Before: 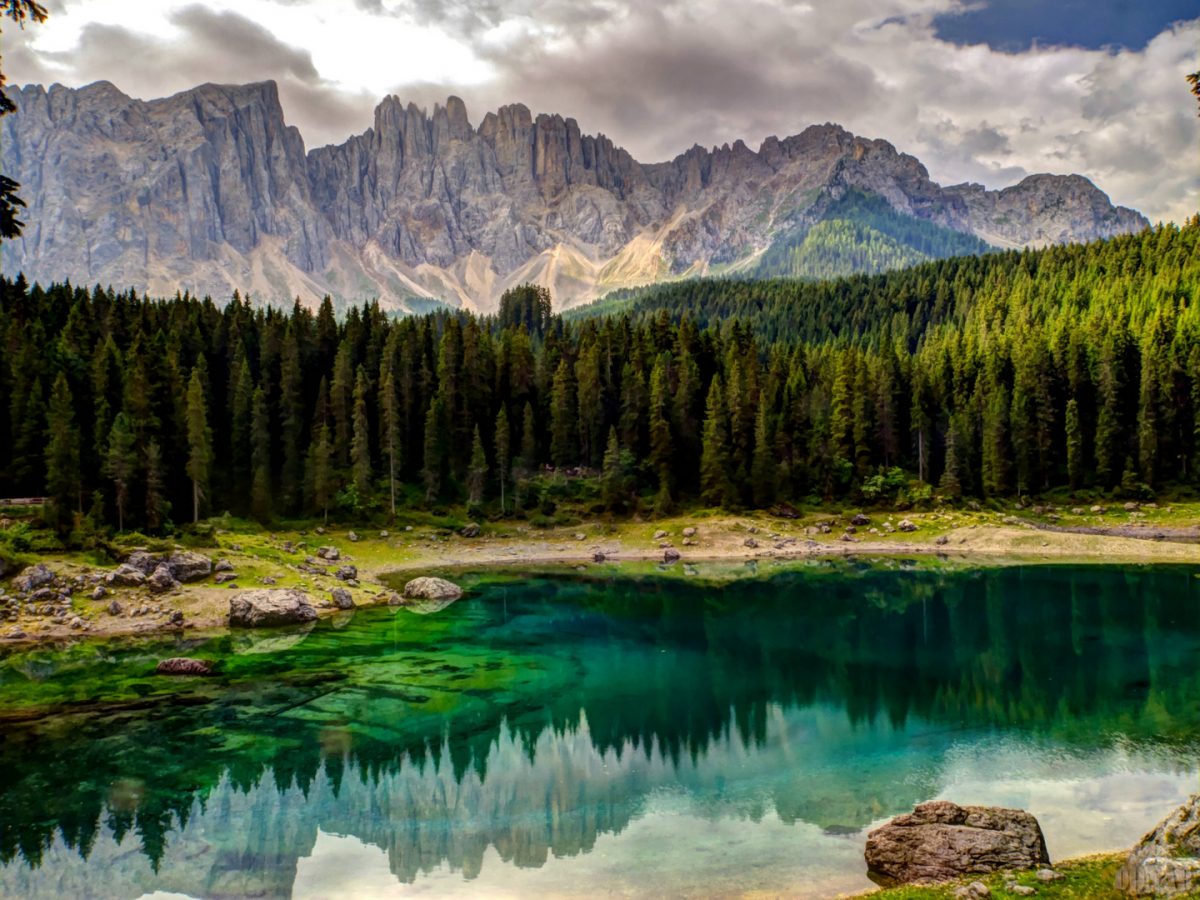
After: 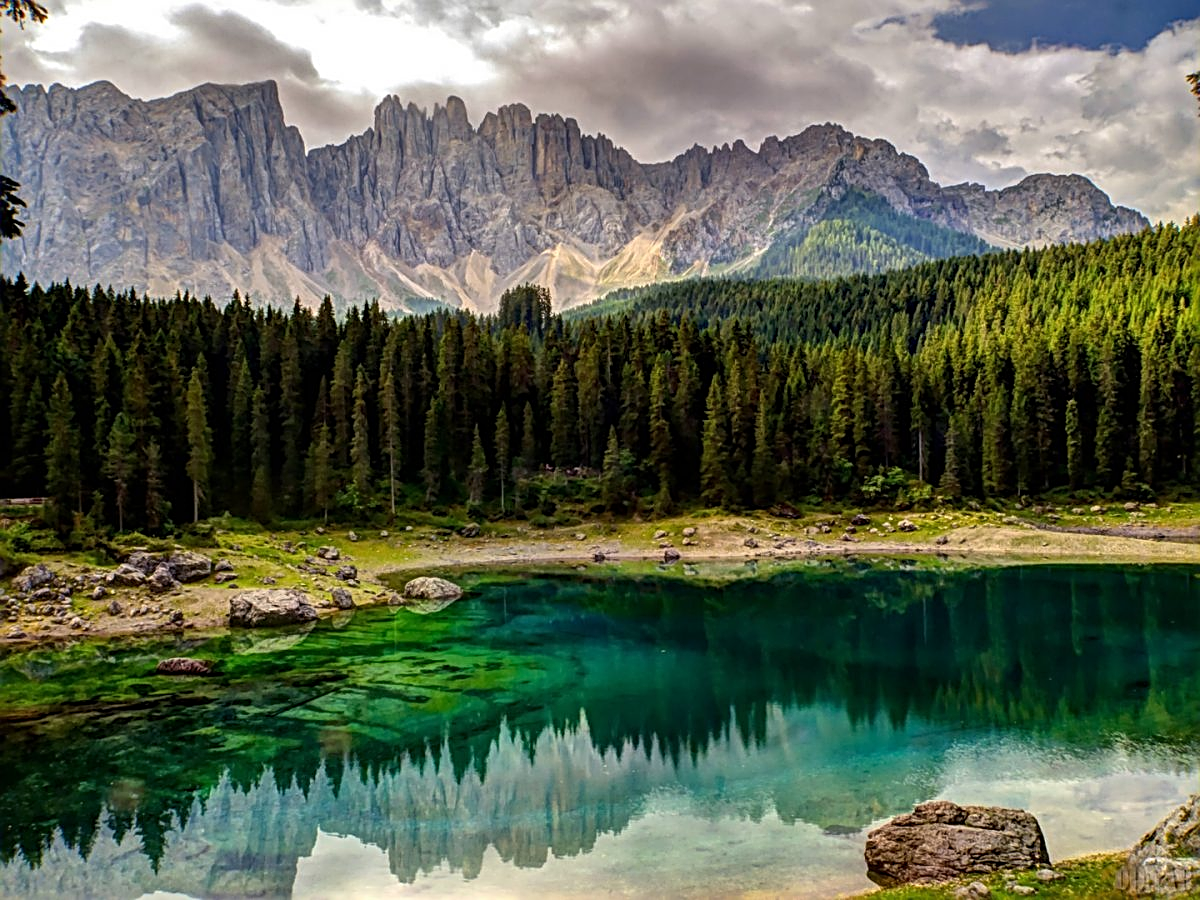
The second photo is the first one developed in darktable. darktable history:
sharpen: radius 2.634, amount 0.663
